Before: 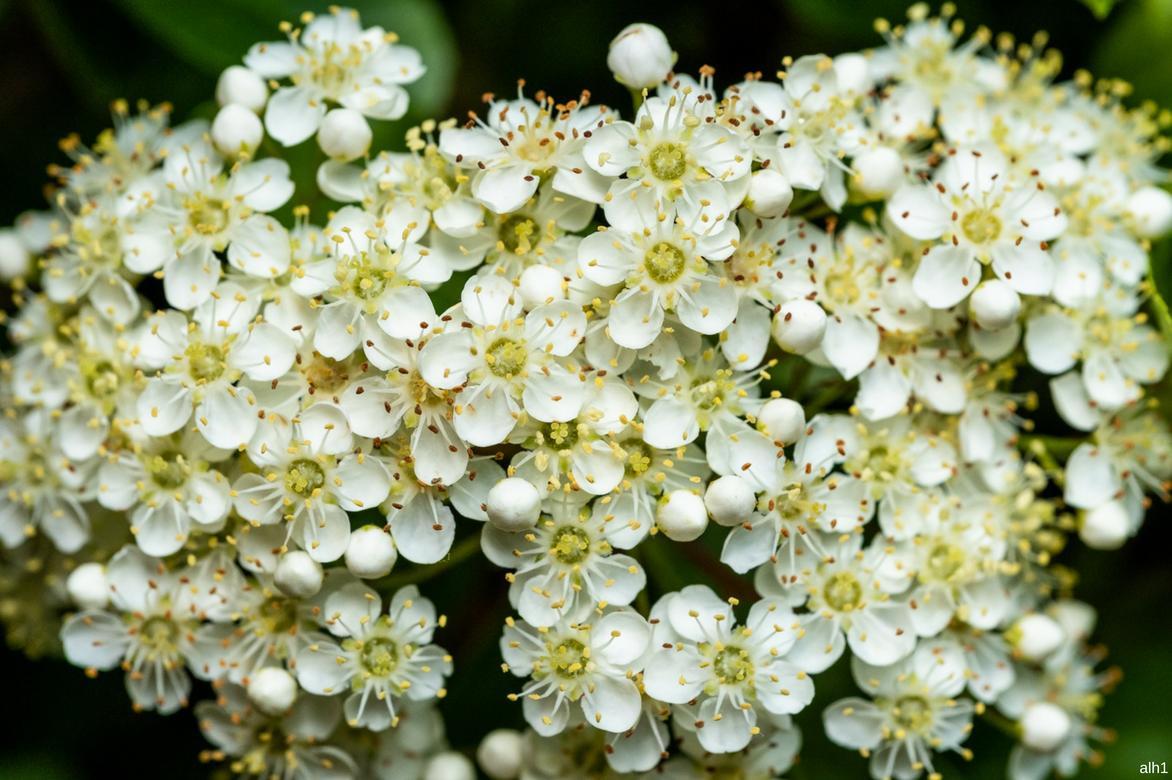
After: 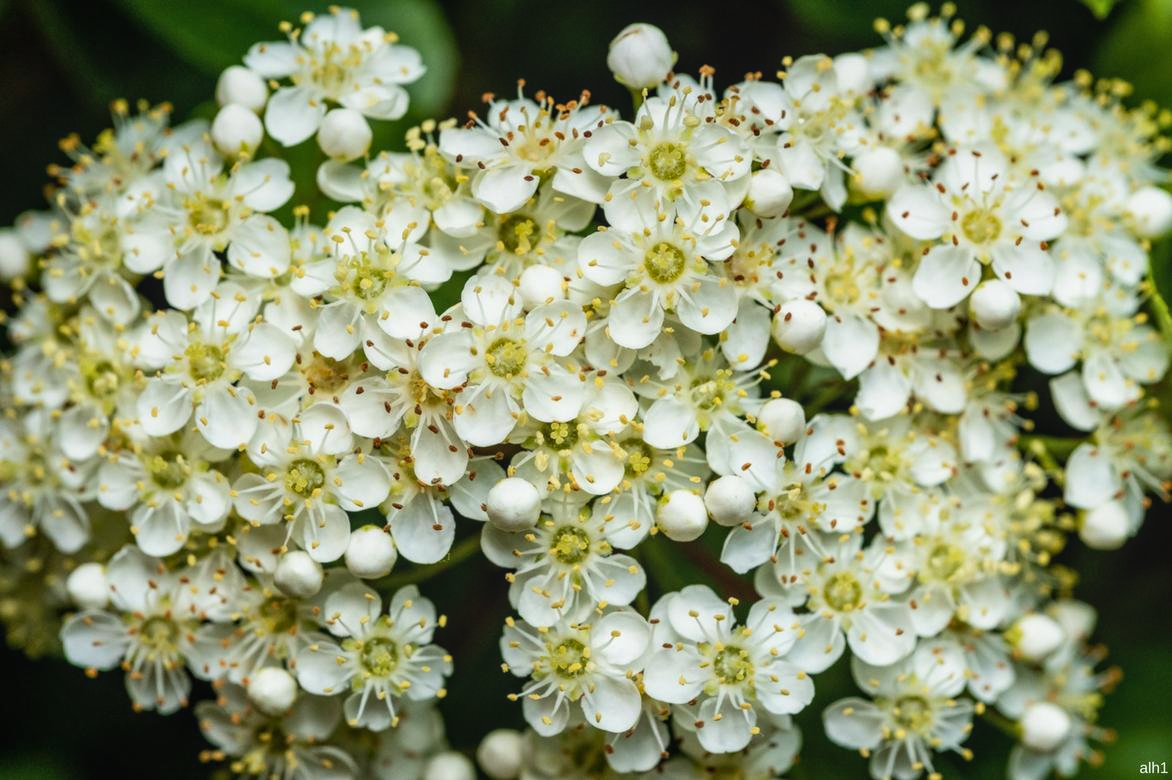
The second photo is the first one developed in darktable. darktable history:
local contrast: detail 110%
tone equalizer: on, module defaults
